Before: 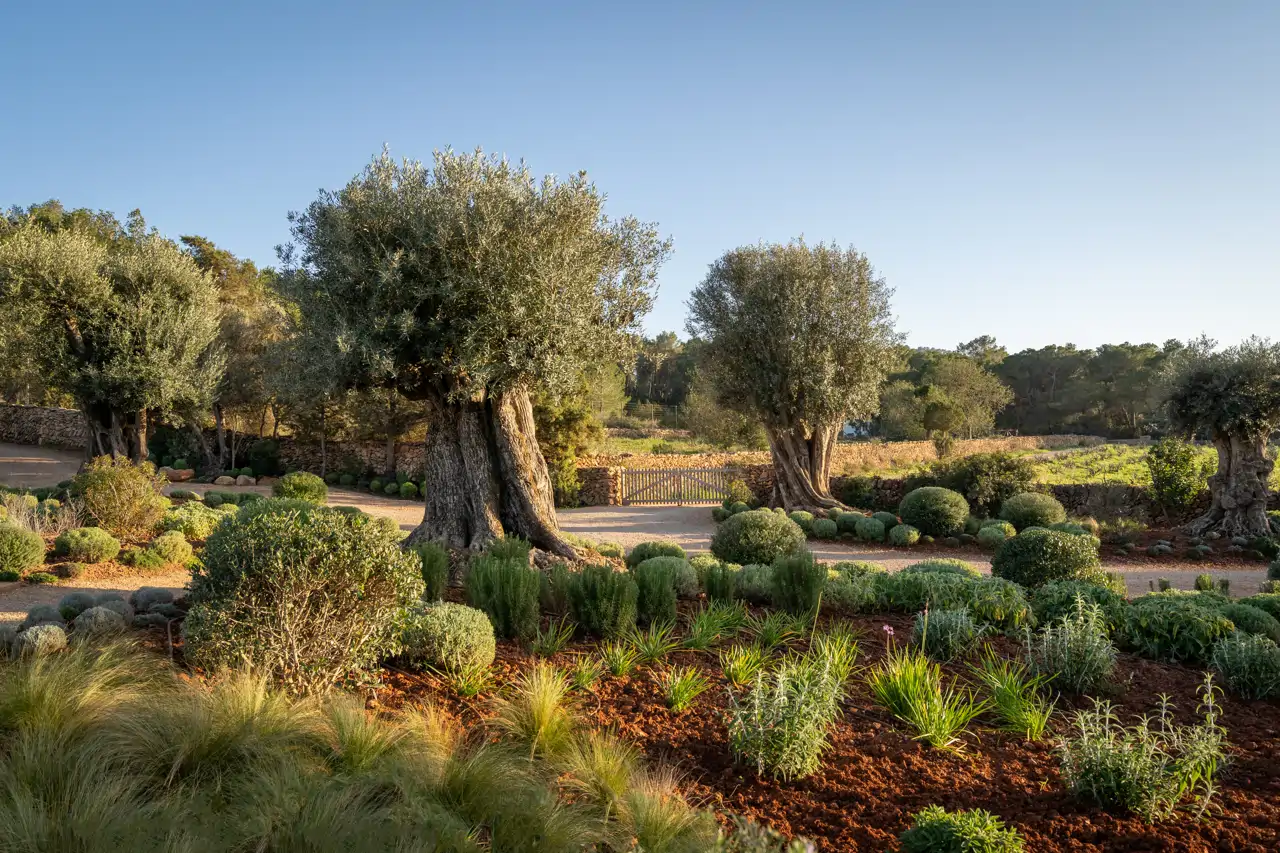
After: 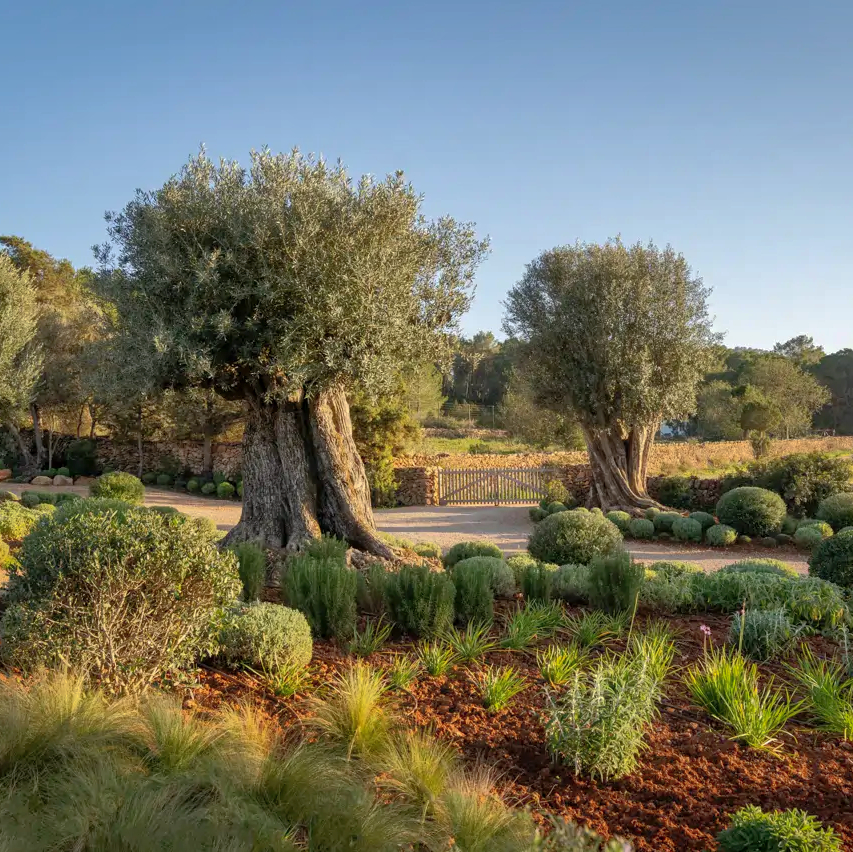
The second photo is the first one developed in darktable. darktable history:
shadows and highlights: highlights color adjustment 88.97%
crop and rotate: left 14.341%, right 18.957%
